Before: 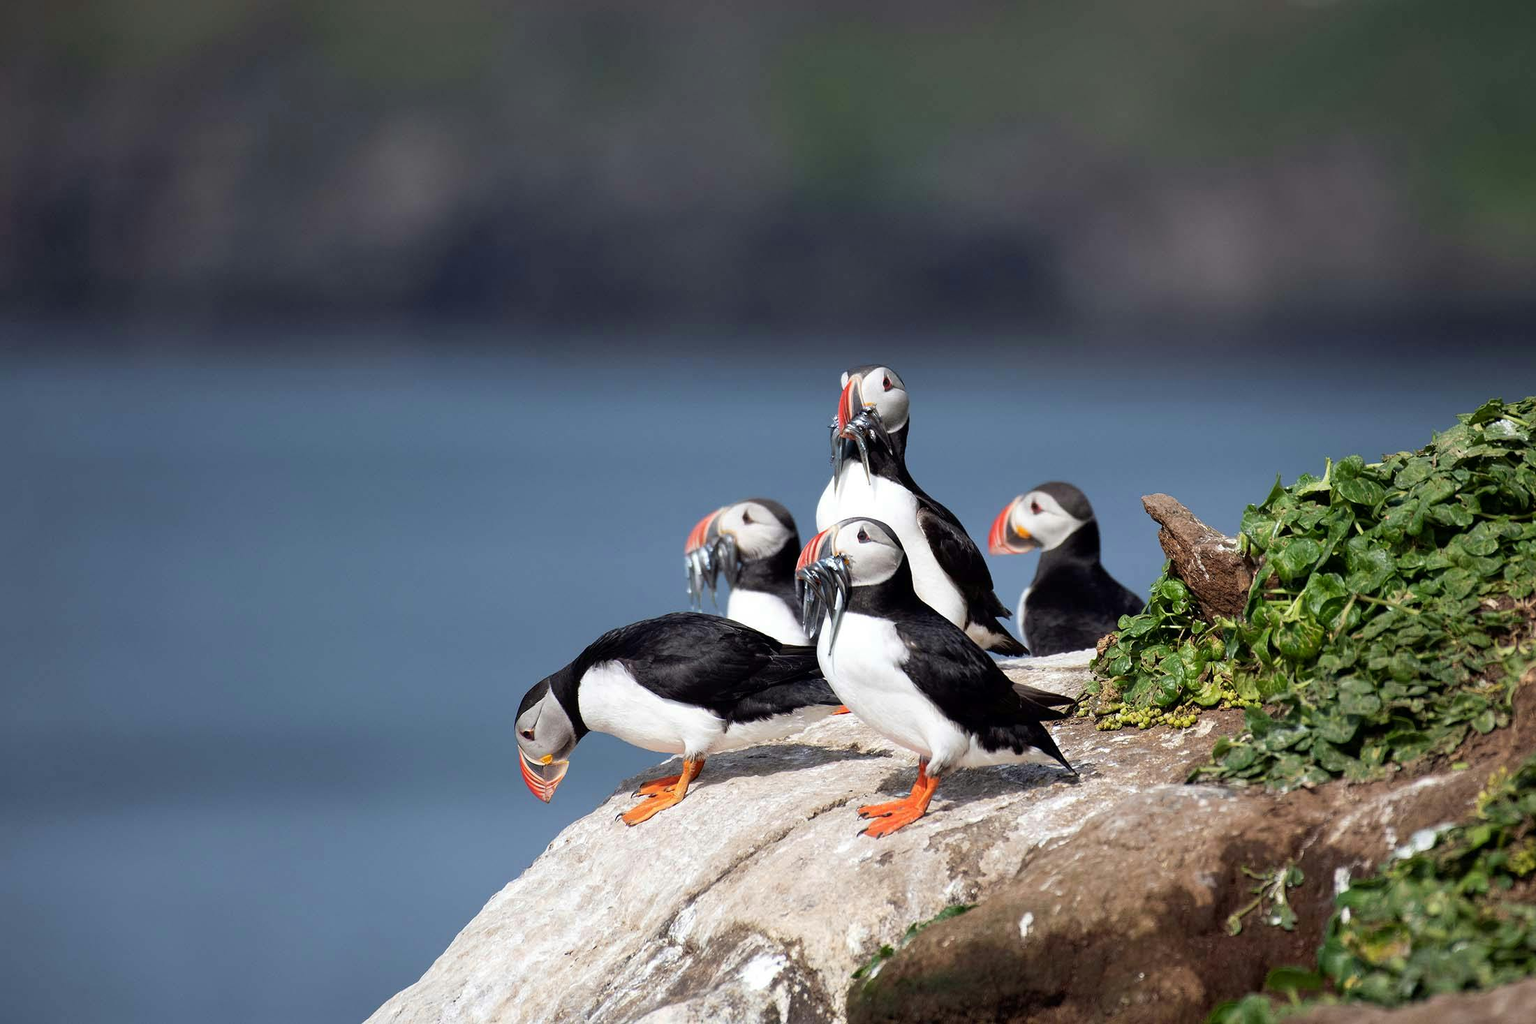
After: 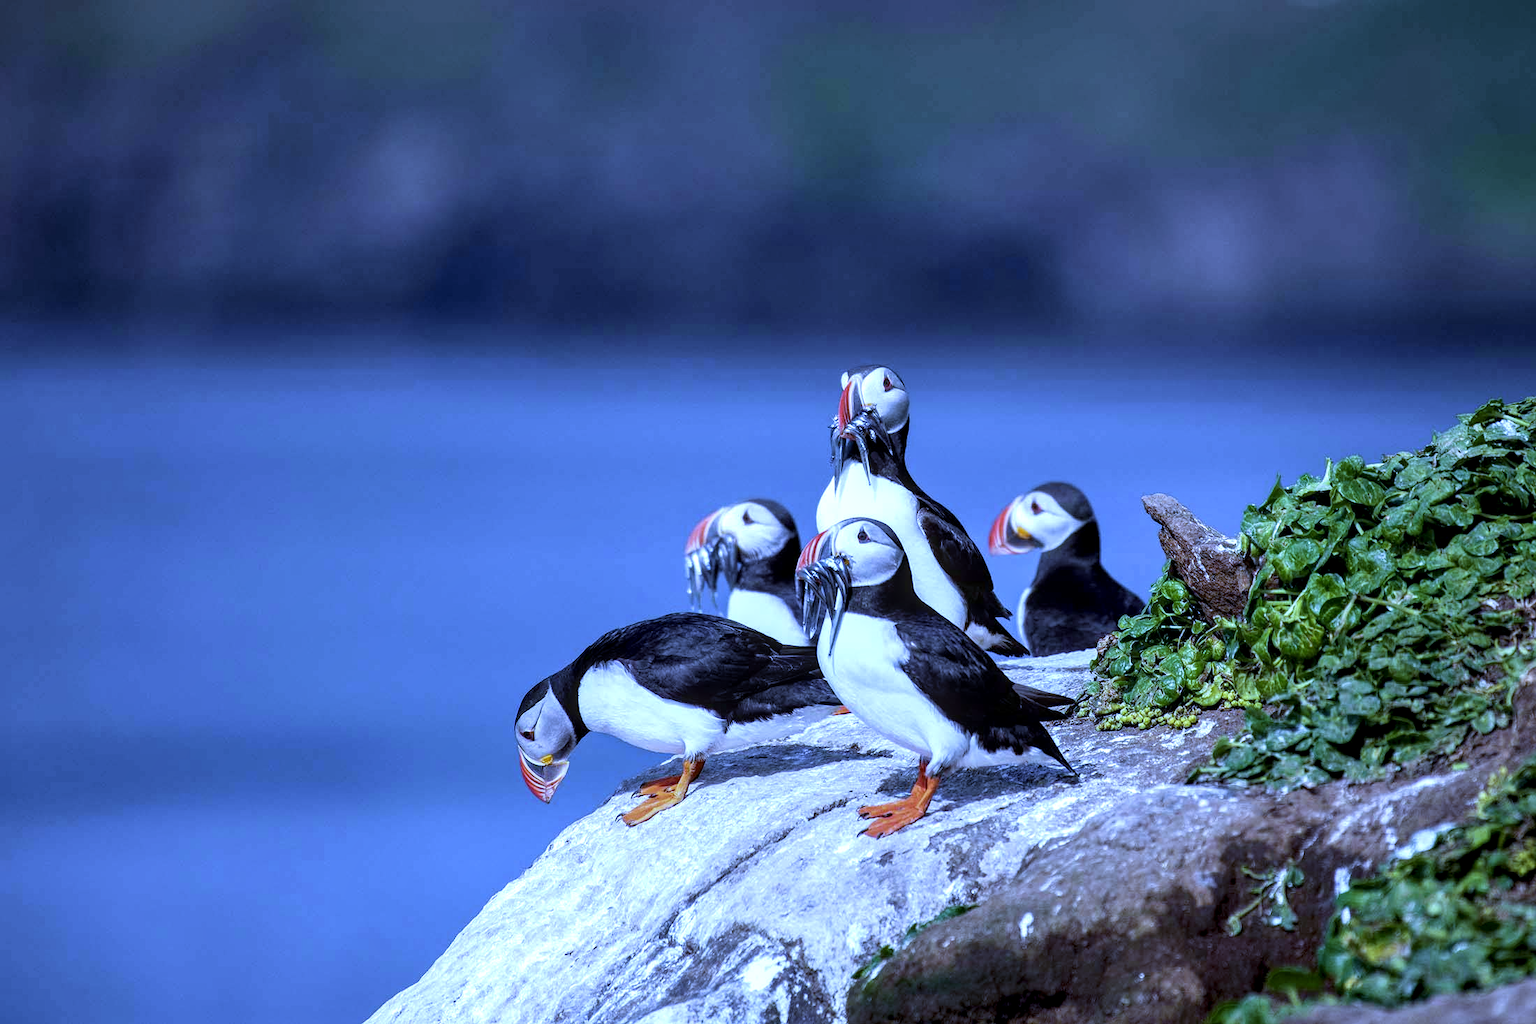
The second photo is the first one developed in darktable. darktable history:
velvia: on, module defaults
white balance: red 0.766, blue 1.537
local contrast: detail 144%
